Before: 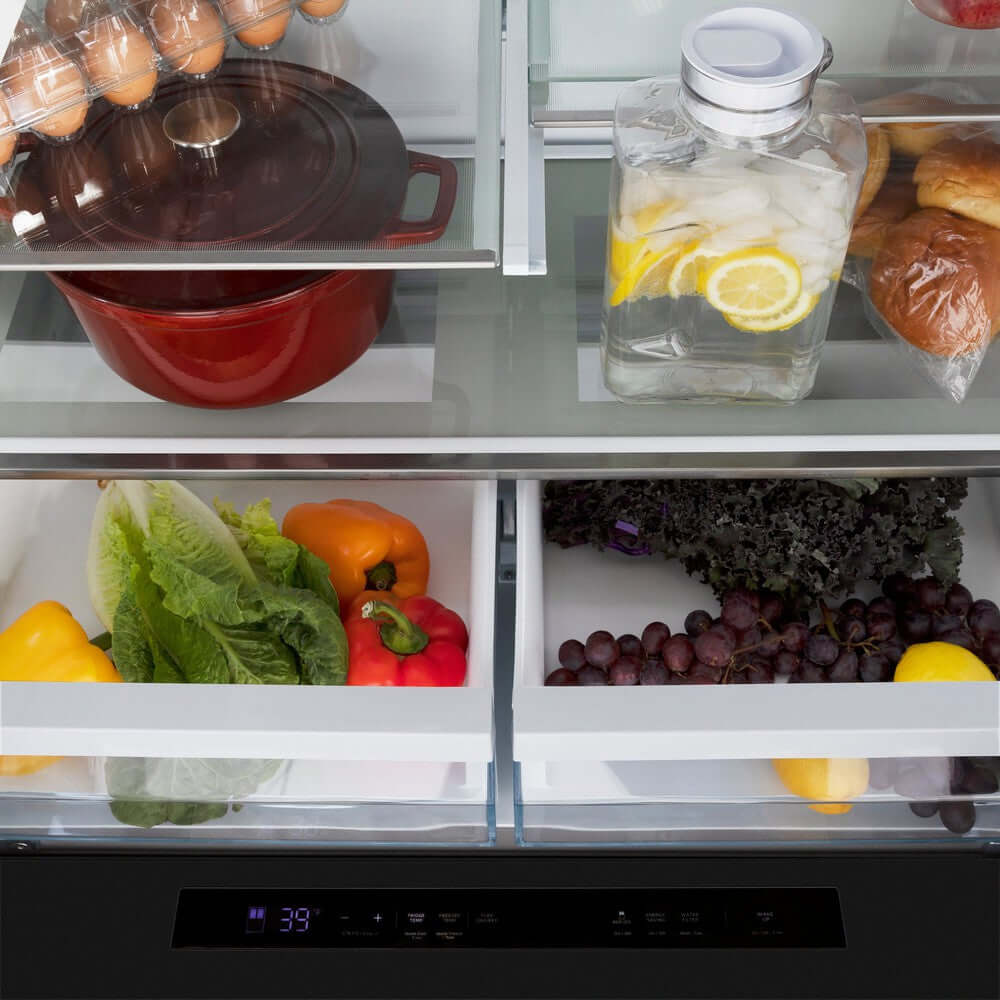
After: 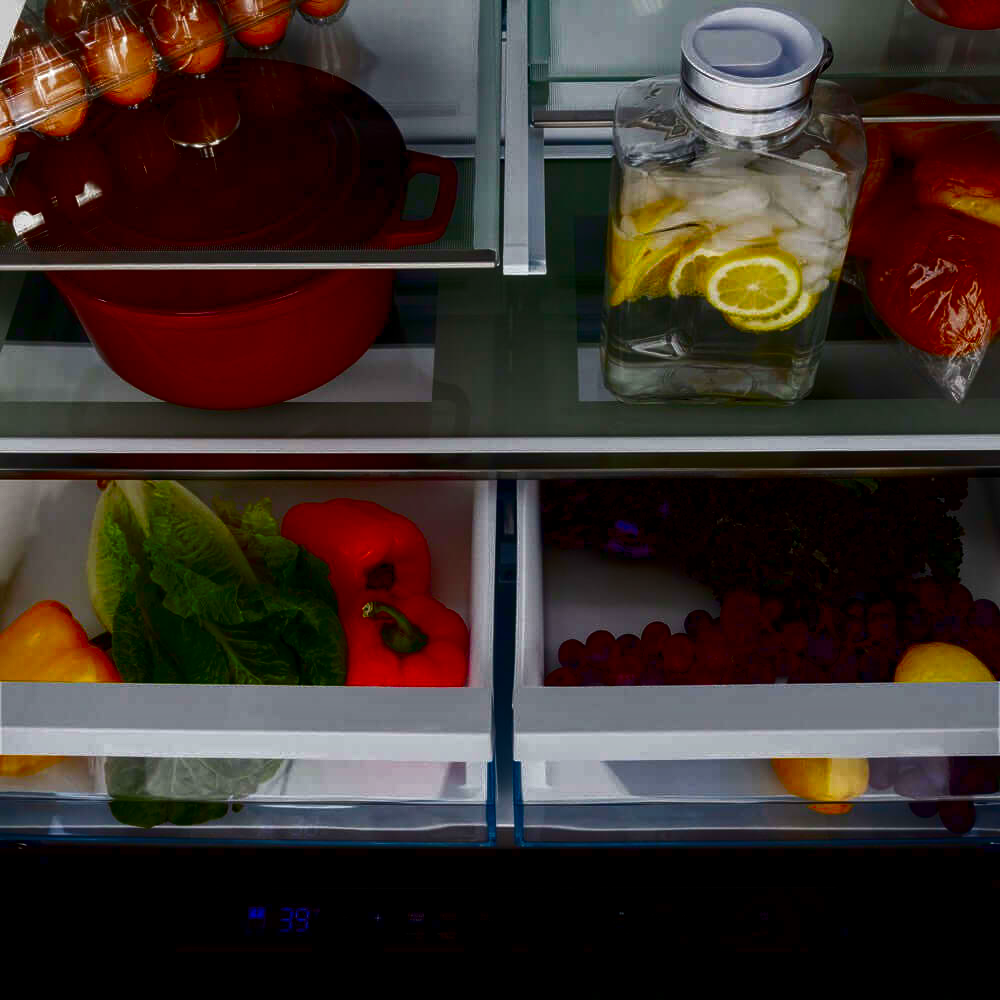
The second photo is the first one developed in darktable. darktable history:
local contrast: on, module defaults
contrast brightness saturation: brightness -1, saturation 1
